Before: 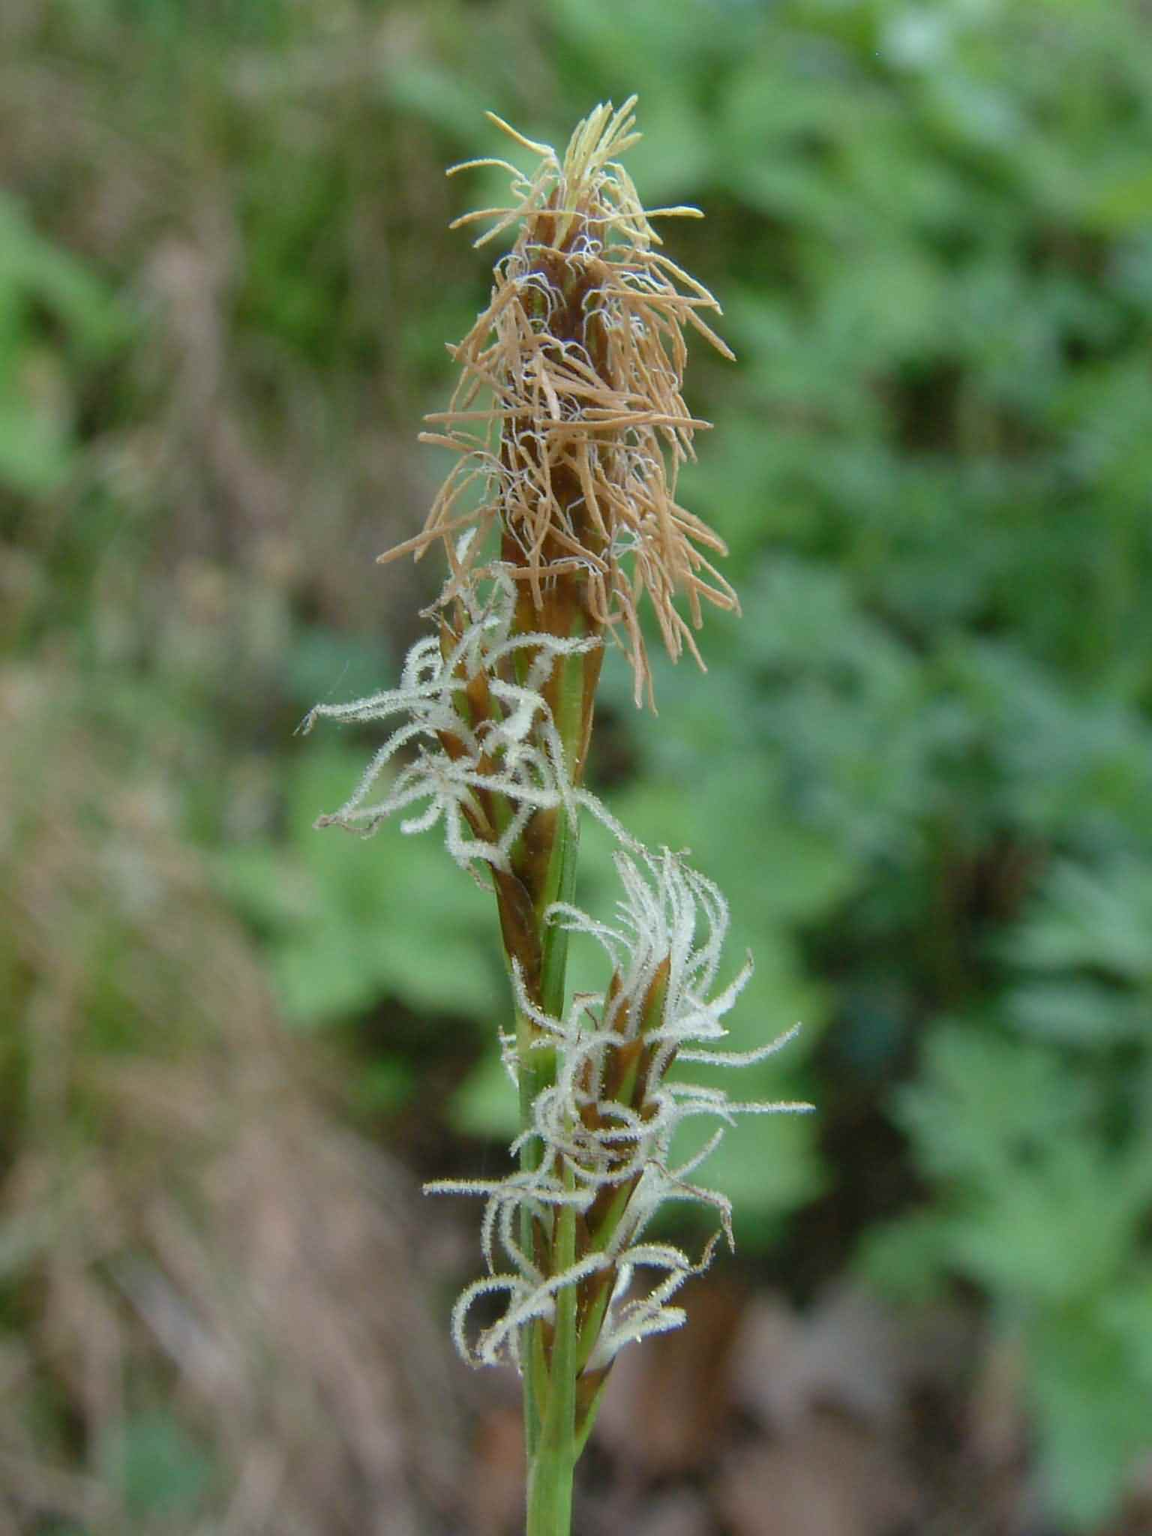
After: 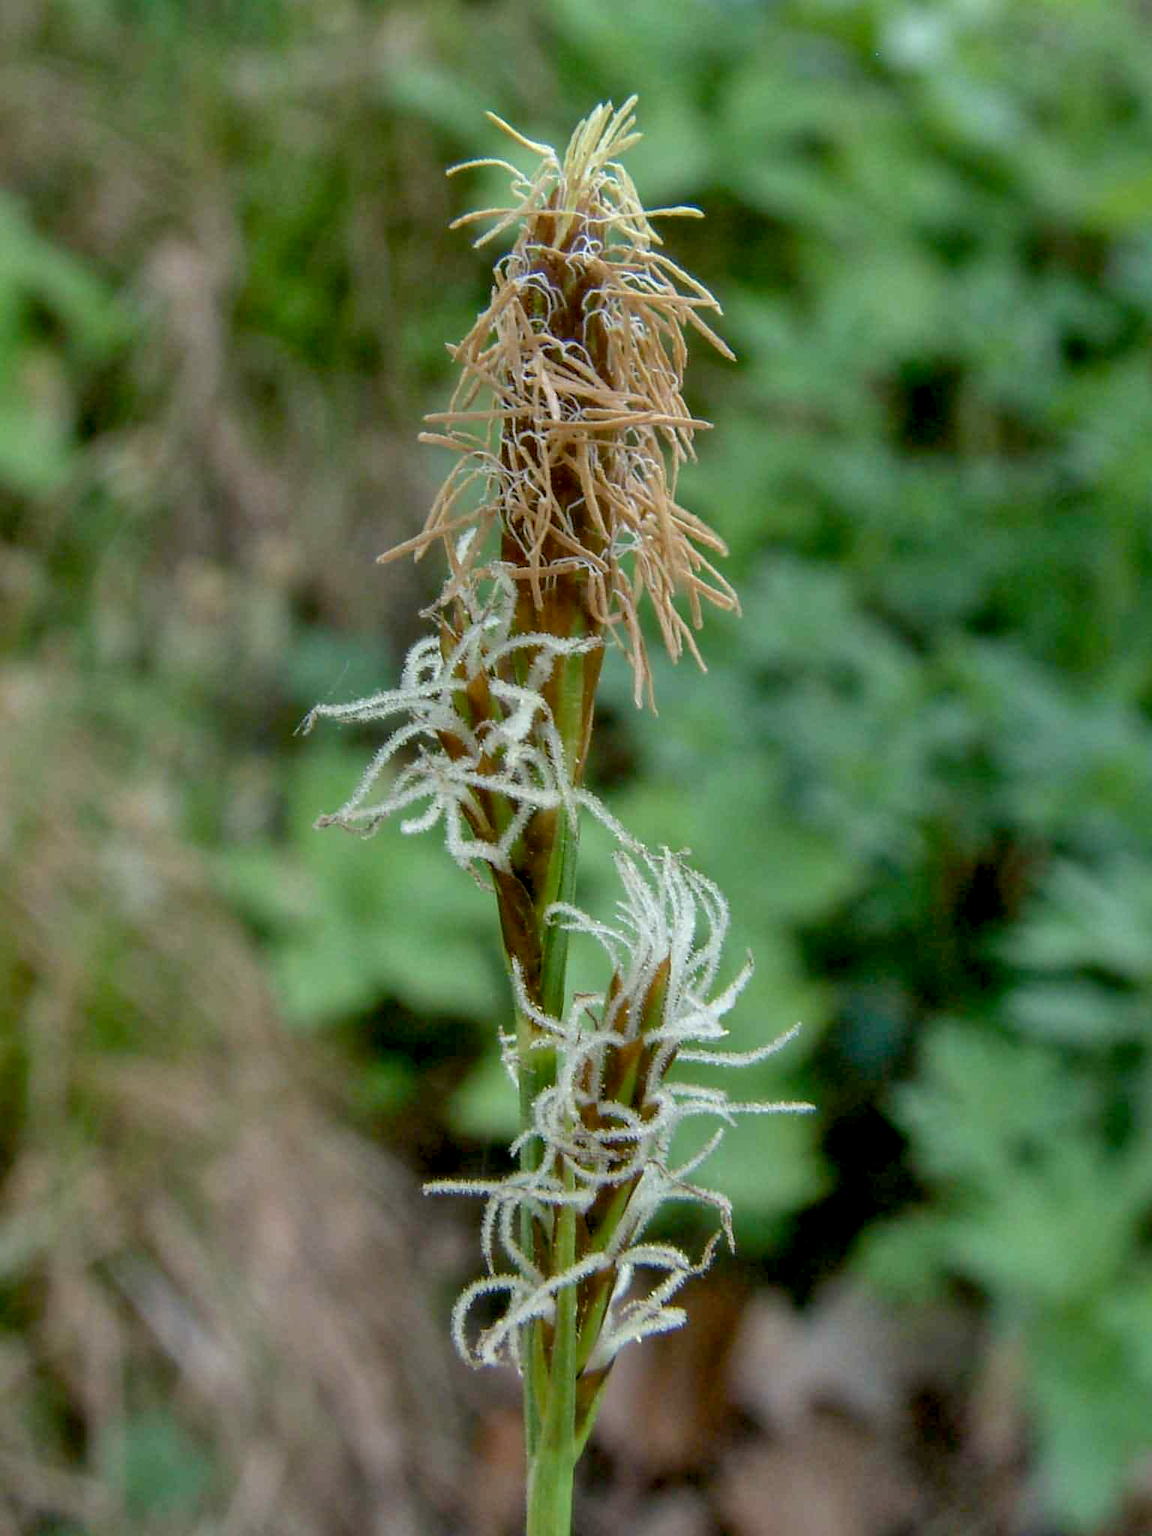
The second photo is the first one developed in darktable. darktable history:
local contrast: on, module defaults
color balance rgb: shadows lift › chroma 0.793%, shadows lift › hue 110.99°, global offset › luminance -1.446%, perceptual saturation grading › global saturation -0.15%, global vibrance 5.898%
shadows and highlights: soften with gaussian
